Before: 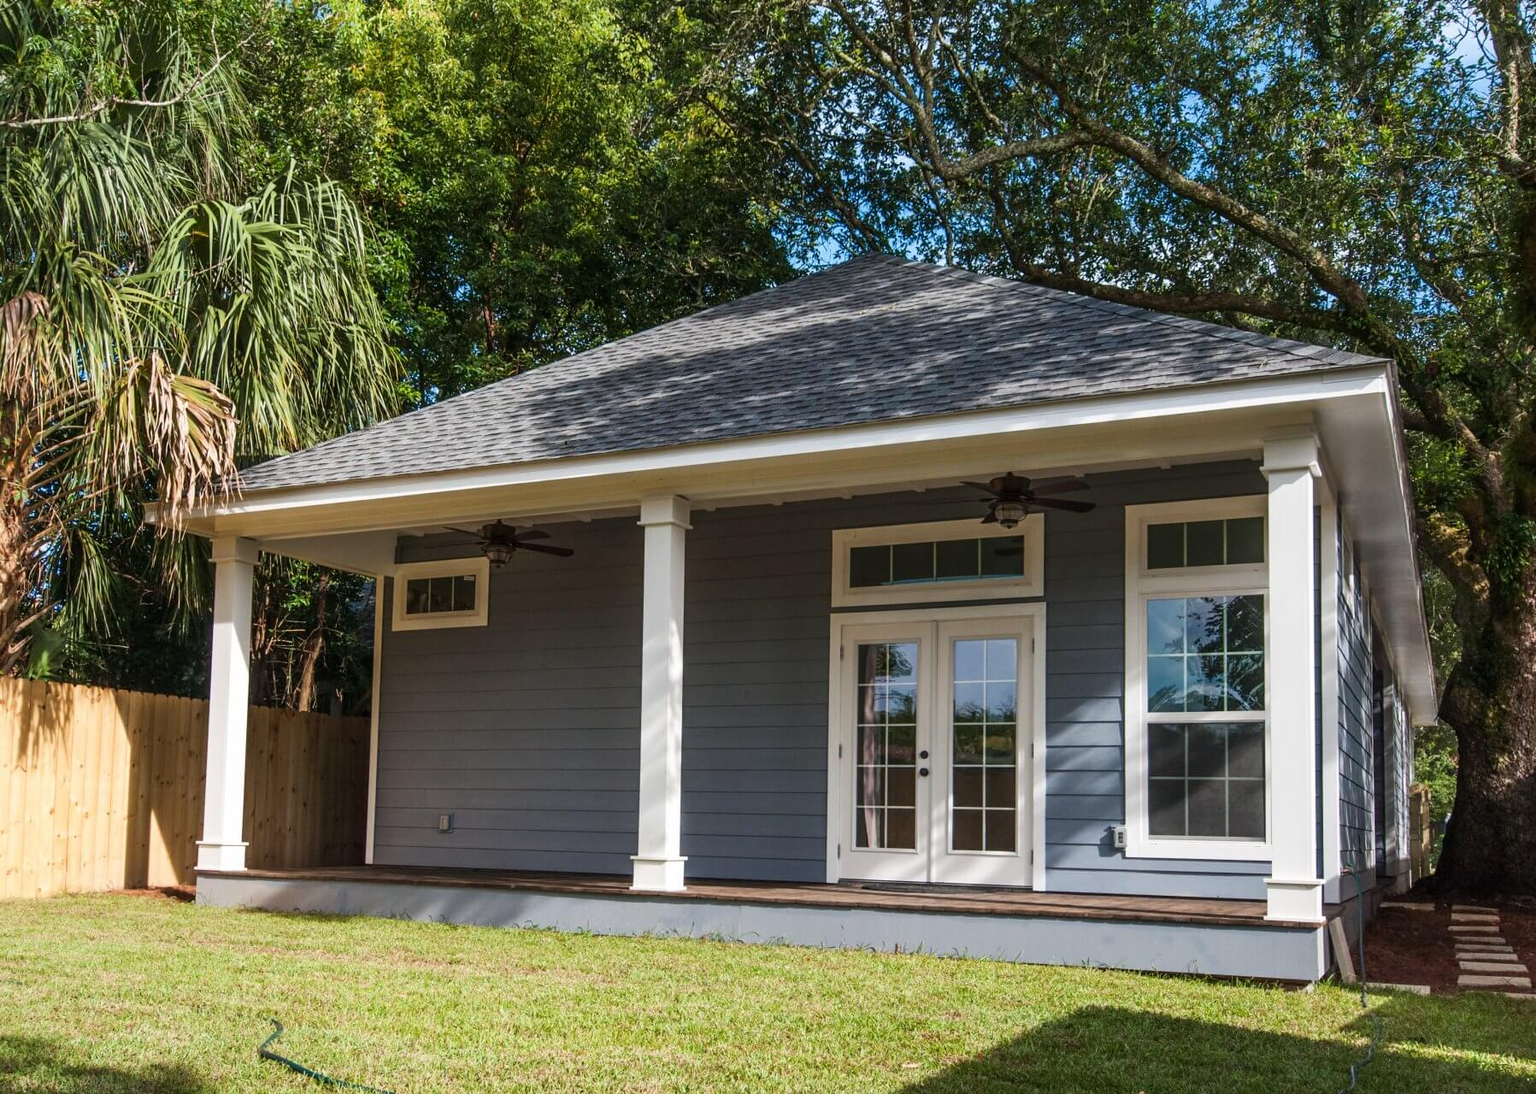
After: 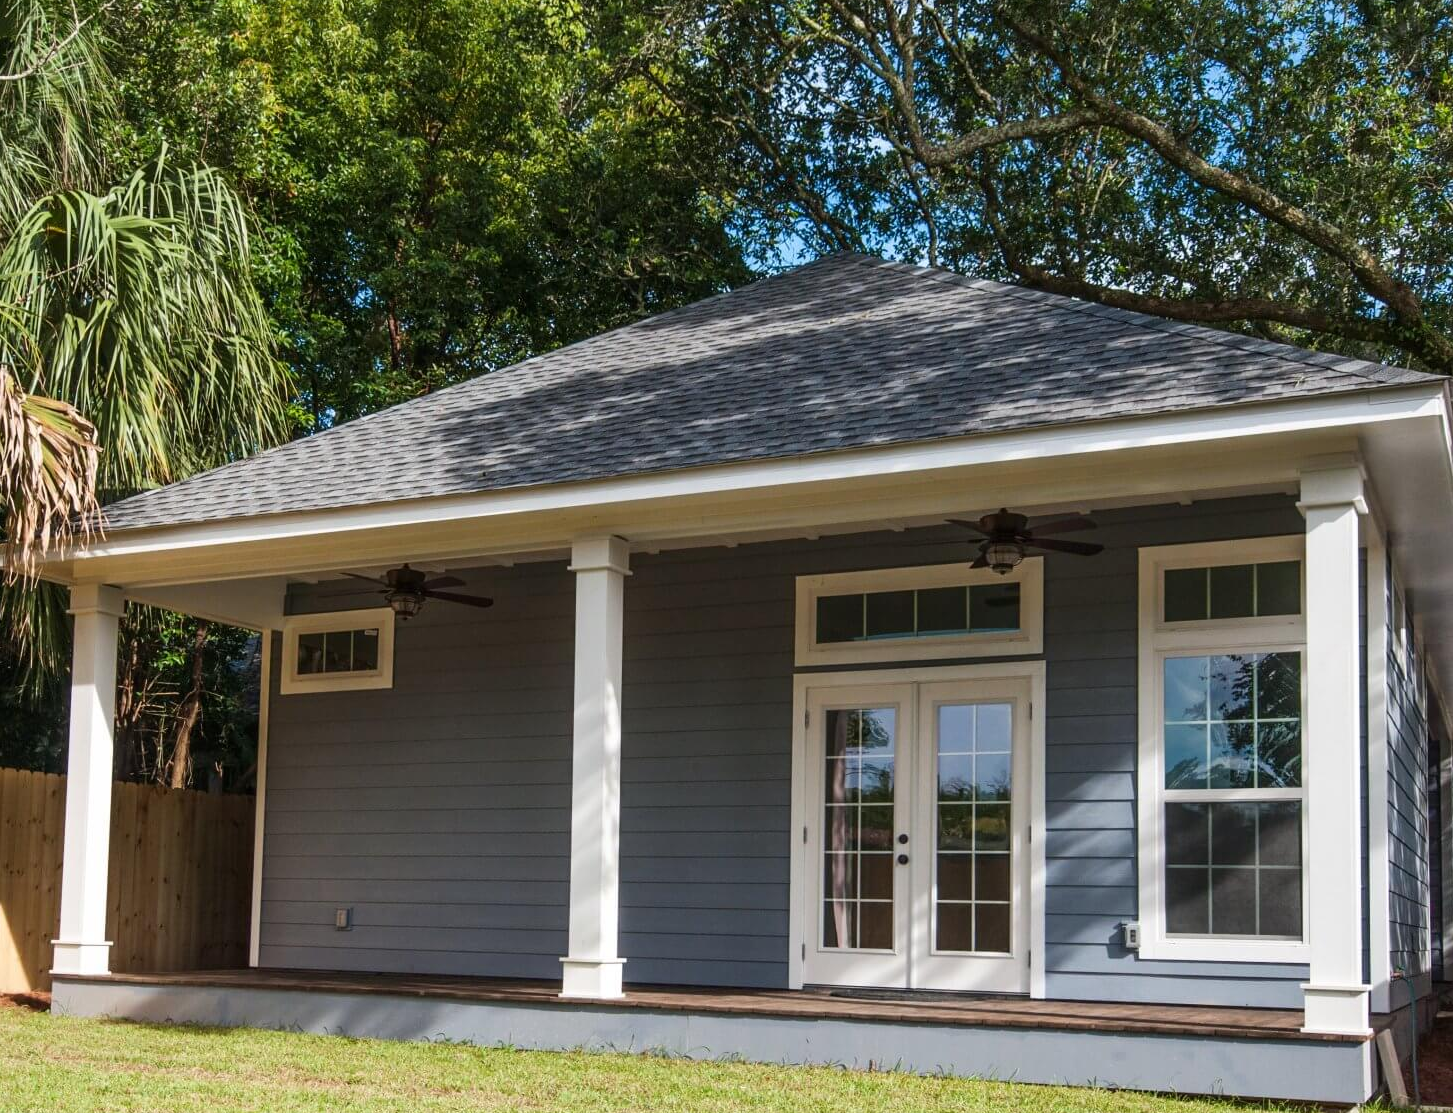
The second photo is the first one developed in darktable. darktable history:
crop: left 9.929%, top 3.475%, right 9.188%, bottom 9.529%
